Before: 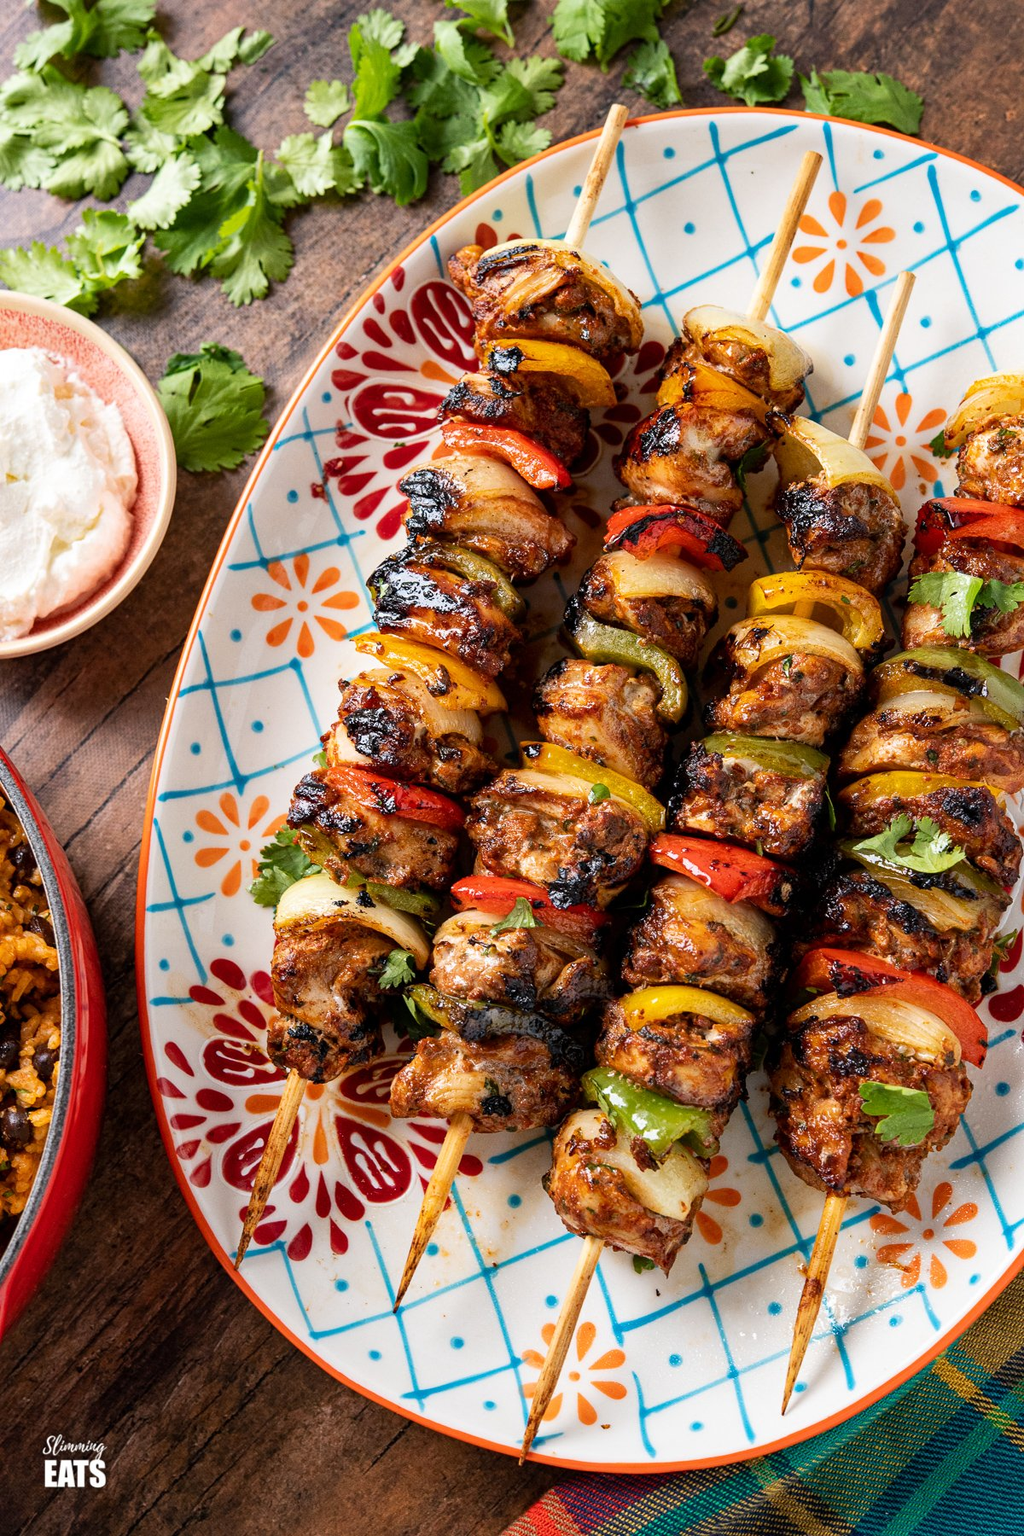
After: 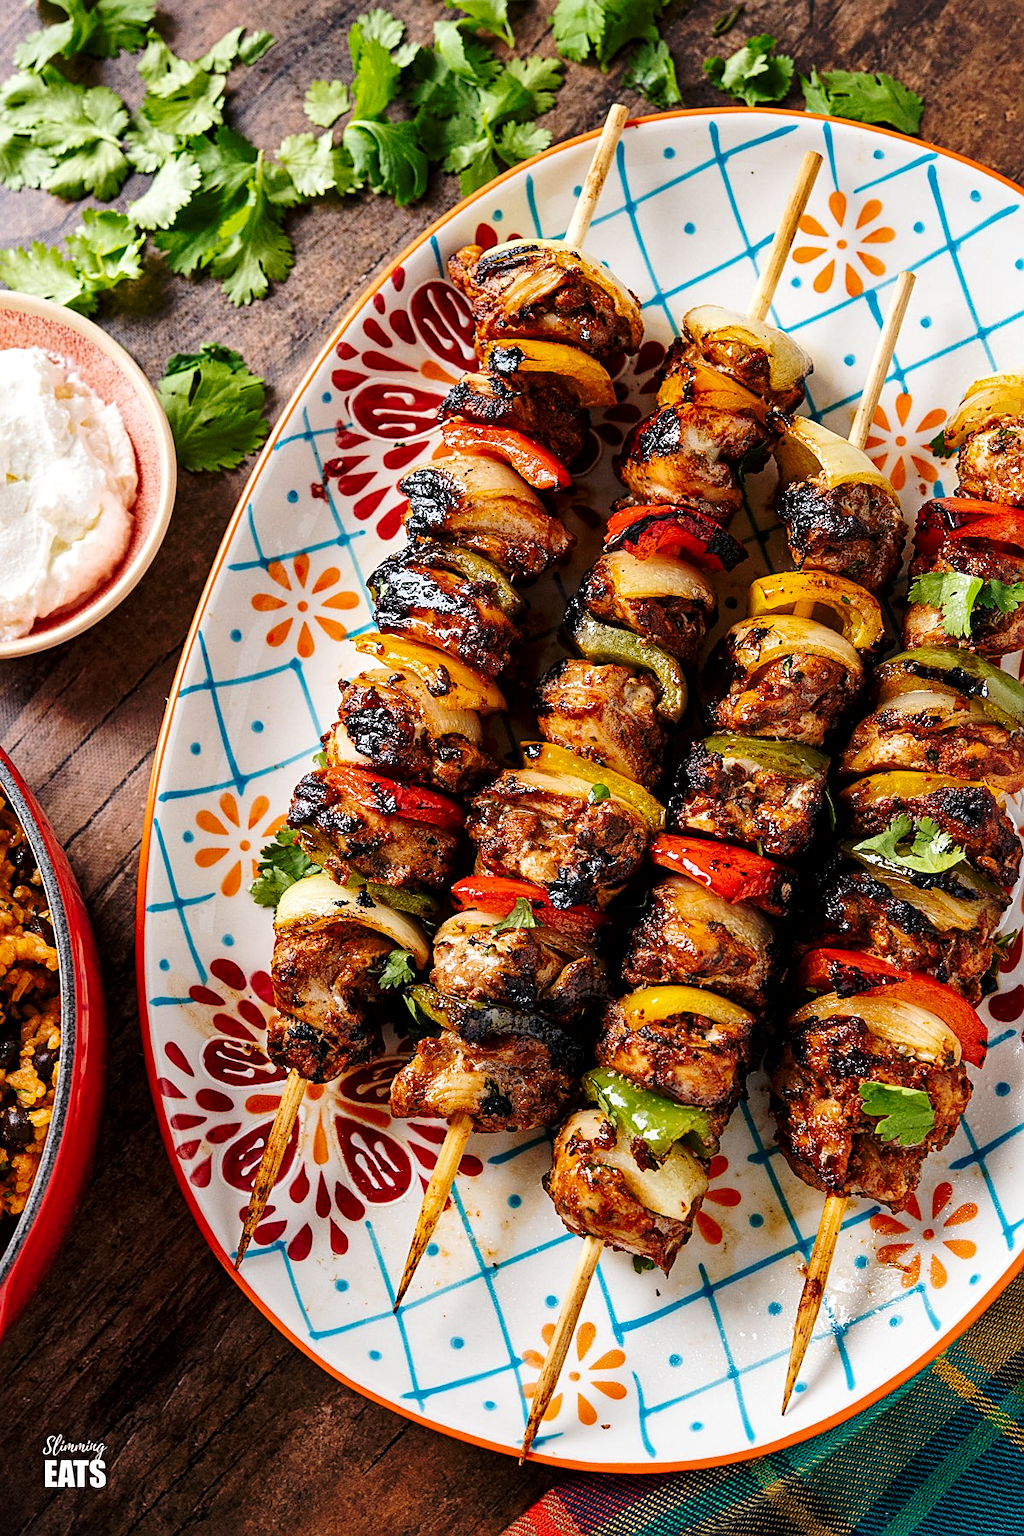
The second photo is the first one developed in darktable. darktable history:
sharpen: on, module defaults
local contrast: mode bilateral grid, contrast 21, coarseness 50, detail 120%, midtone range 0.2
base curve: curves: ch0 [(0, 0) (0.073, 0.04) (0.157, 0.139) (0.492, 0.492) (0.758, 0.758) (1, 1)], preserve colors none
